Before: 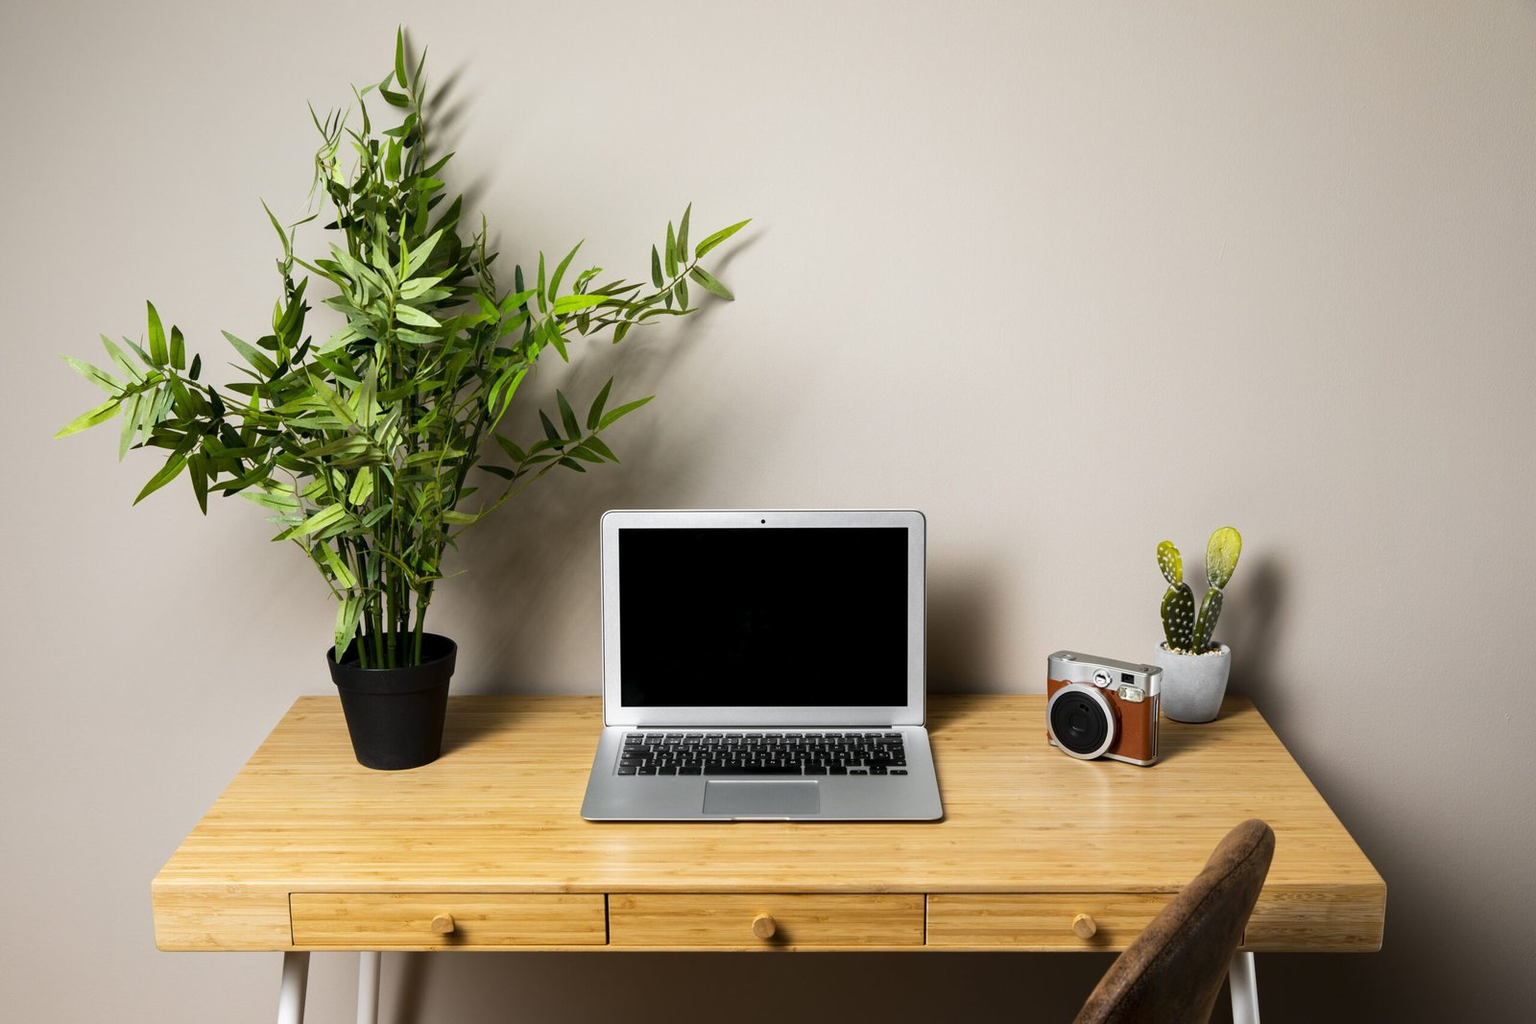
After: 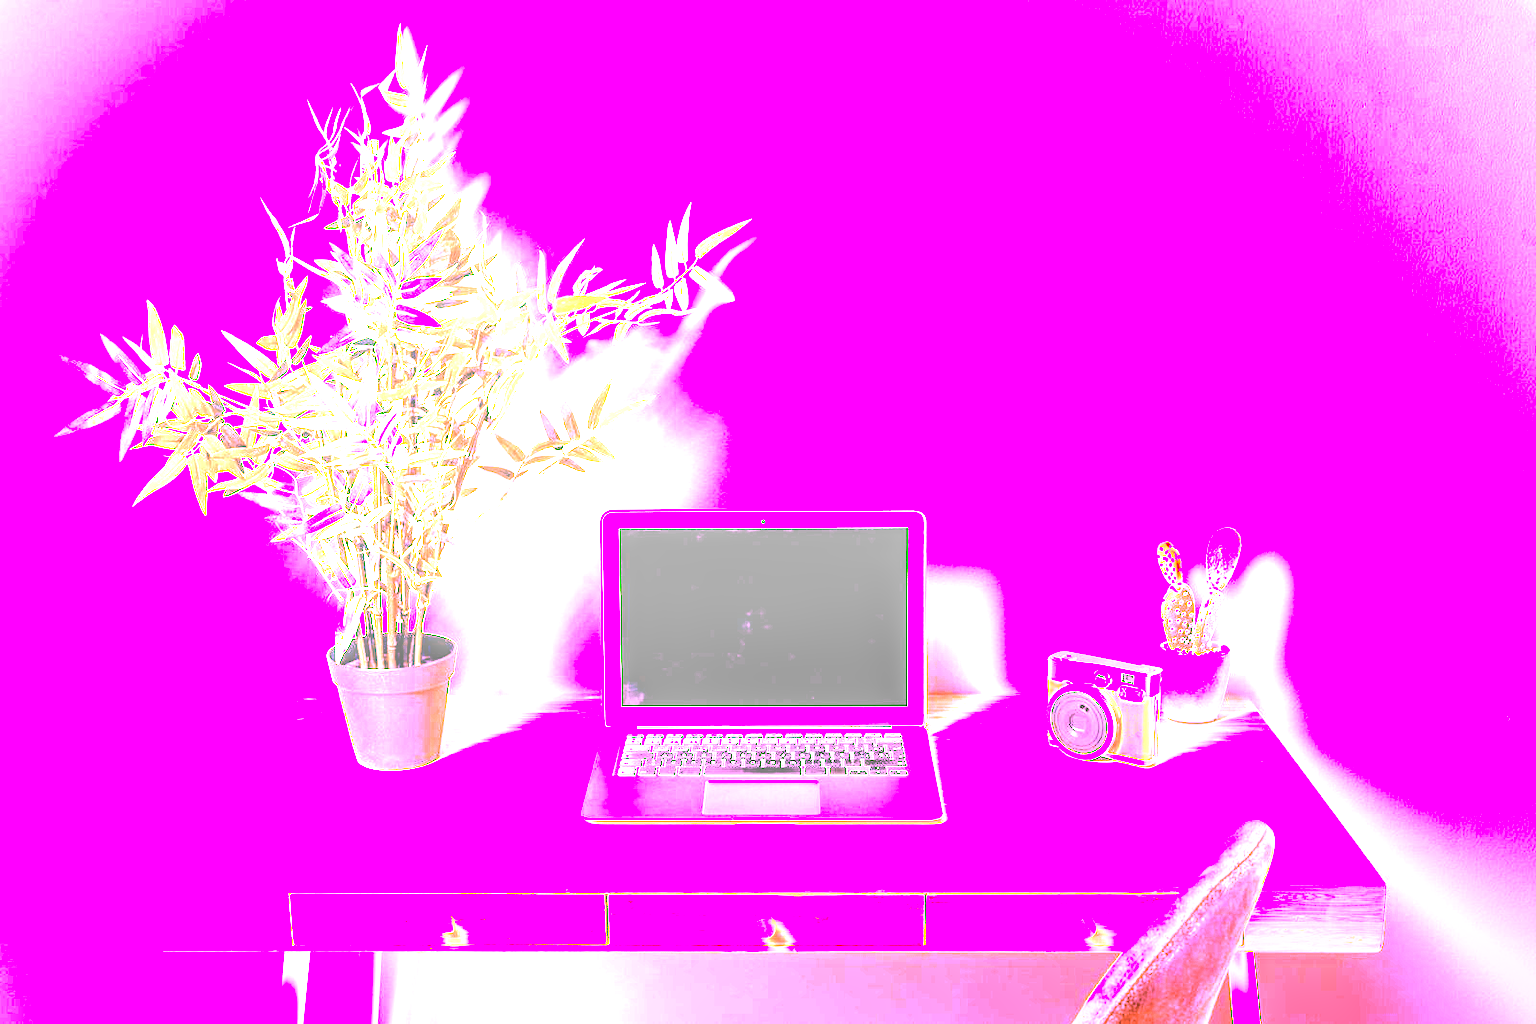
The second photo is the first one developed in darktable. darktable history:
local contrast: detail 160%
white balance: red 8, blue 8
